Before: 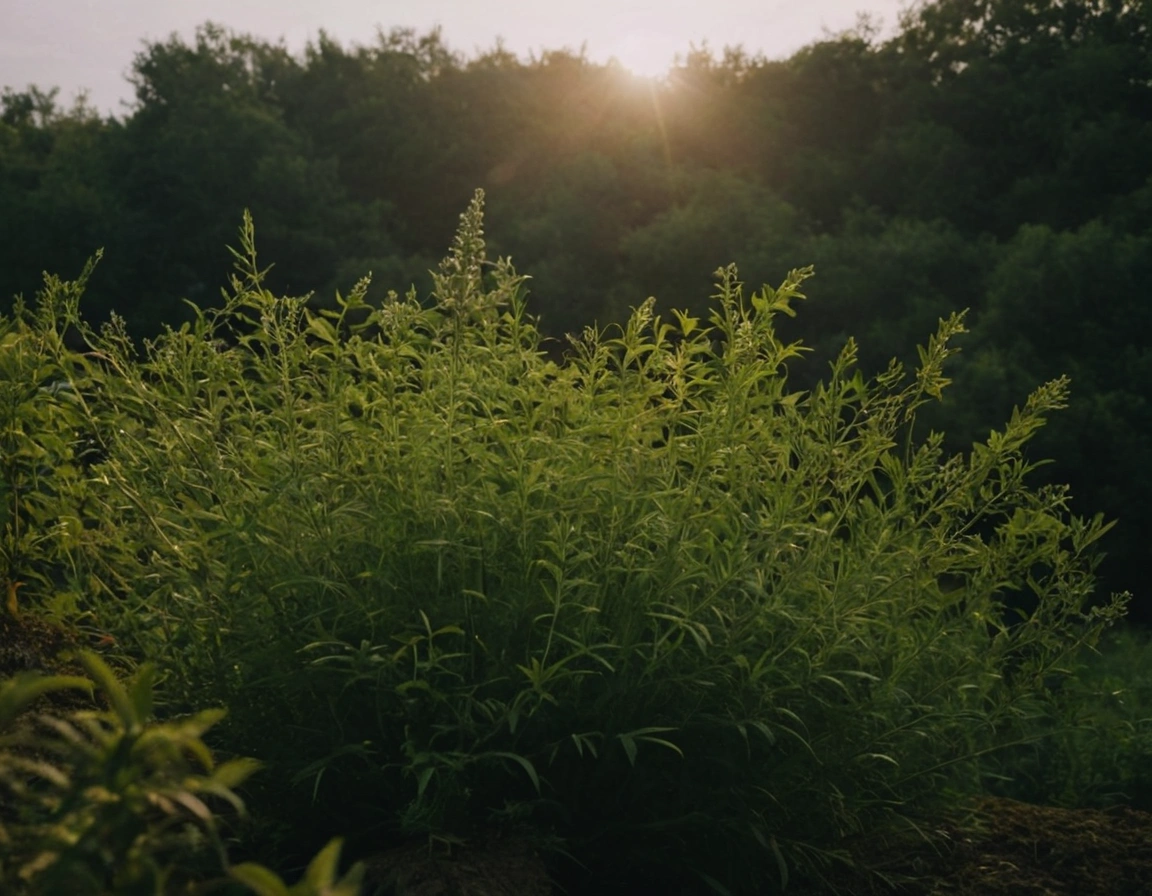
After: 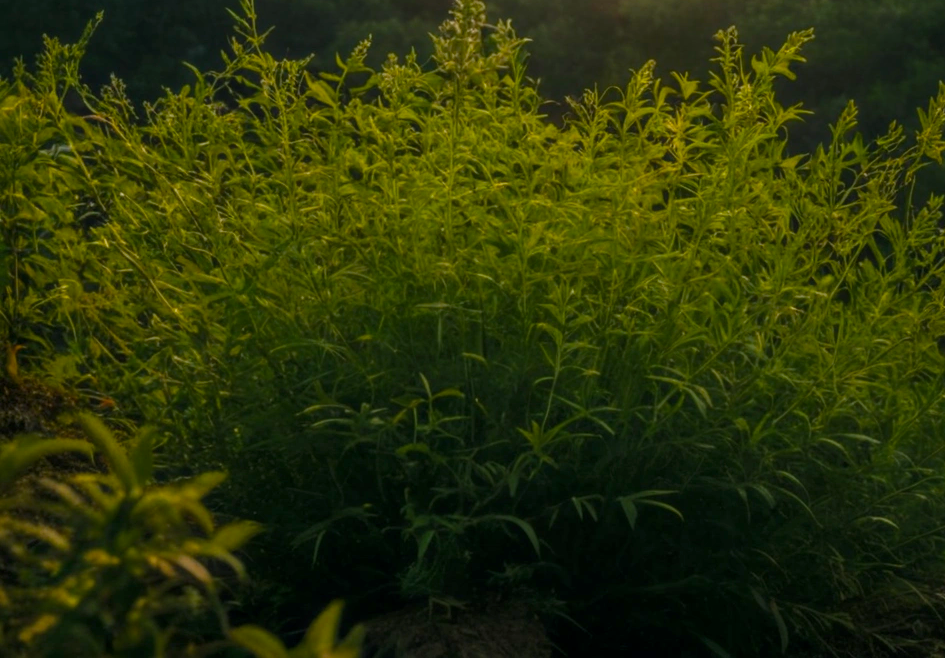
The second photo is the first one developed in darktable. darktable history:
color balance rgb: linear chroma grading › global chroma 15%, perceptual saturation grading › global saturation 30%
local contrast: highlights 66%, shadows 33%, detail 166%, midtone range 0.2
contrast equalizer: octaves 7, y [[0.502, 0.505, 0.512, 0.529, 0.564, 0.588], [0.5 ×6], [0.502, 0.505, 0.512, 0.529, 0.564, 0.588], [0, 0.001, 0.001, 0.004, 0.008, 0.011], [0, 0.001, 0.001, 0.004, 0.008, 0.011]], mix -1
crop: top 26.531%, right 17.959%
